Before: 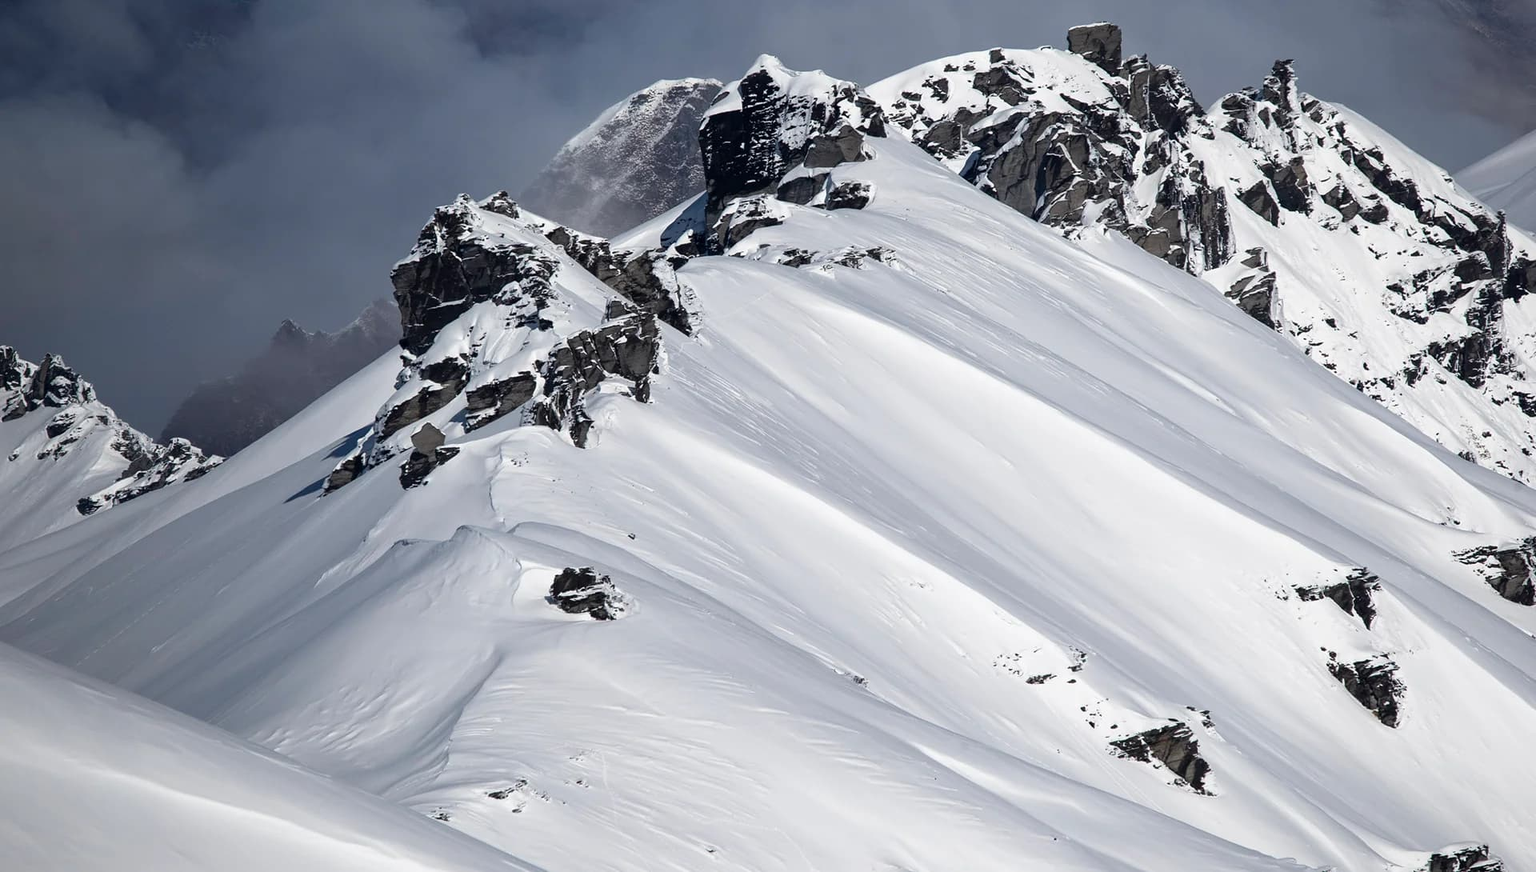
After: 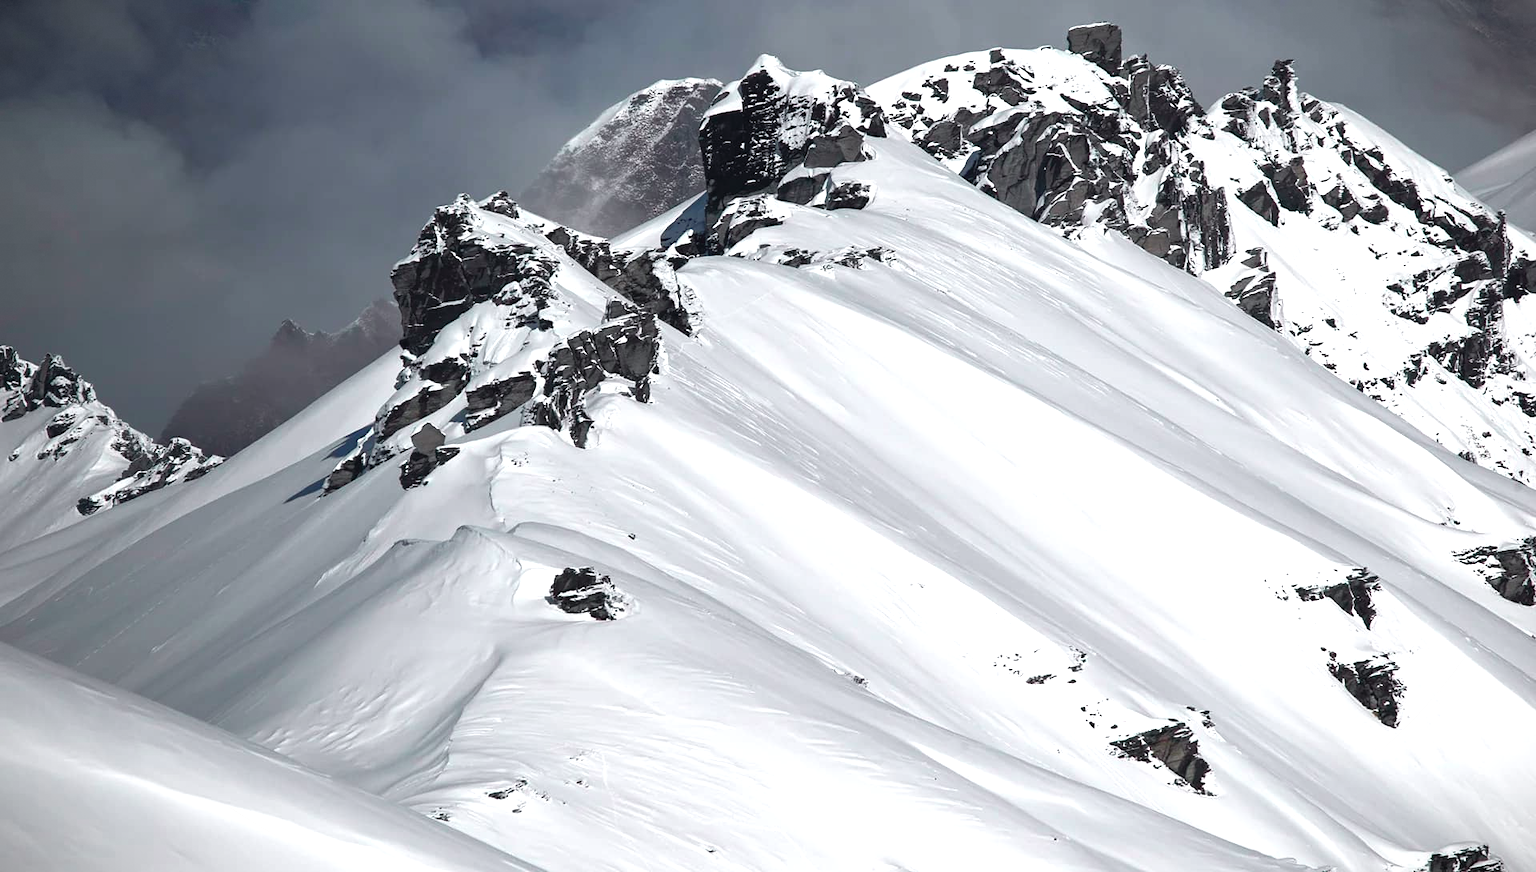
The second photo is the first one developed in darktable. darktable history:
exposure: black level correction 0.001, exposure 0.5 EV, compensate exposure bias true, compensate highlight preservation false
vignetting: fall-off start 100%, brightness -0.406, saturation -0.3, width/height ratio 1.324, dithering 8-bit output, unbound false
tone curve: curves: ch0 [(0.001, 0.042) (0.128, 0.16) (0.452, 0.42) (0.603, 0.566) (0.754, 0.733) (1, 1)]; ch1 [(0, 0) (0.325, 0.327) (0.412, 0.441) (0.473, 0.466) (0.5, 0.499) (0.549, 0.558) (0.617, 0.625) (0.713, 0.7) (1, 1)]; ch2 [(0, 0) (0.386, 0.397) (0.445, 0.47) (0.505, 0.498) (0.529, 0.524) (0.574, 0.569) (0.652, 0.641) (1, 1)], color space Lab, independent channels, preserve colors none
